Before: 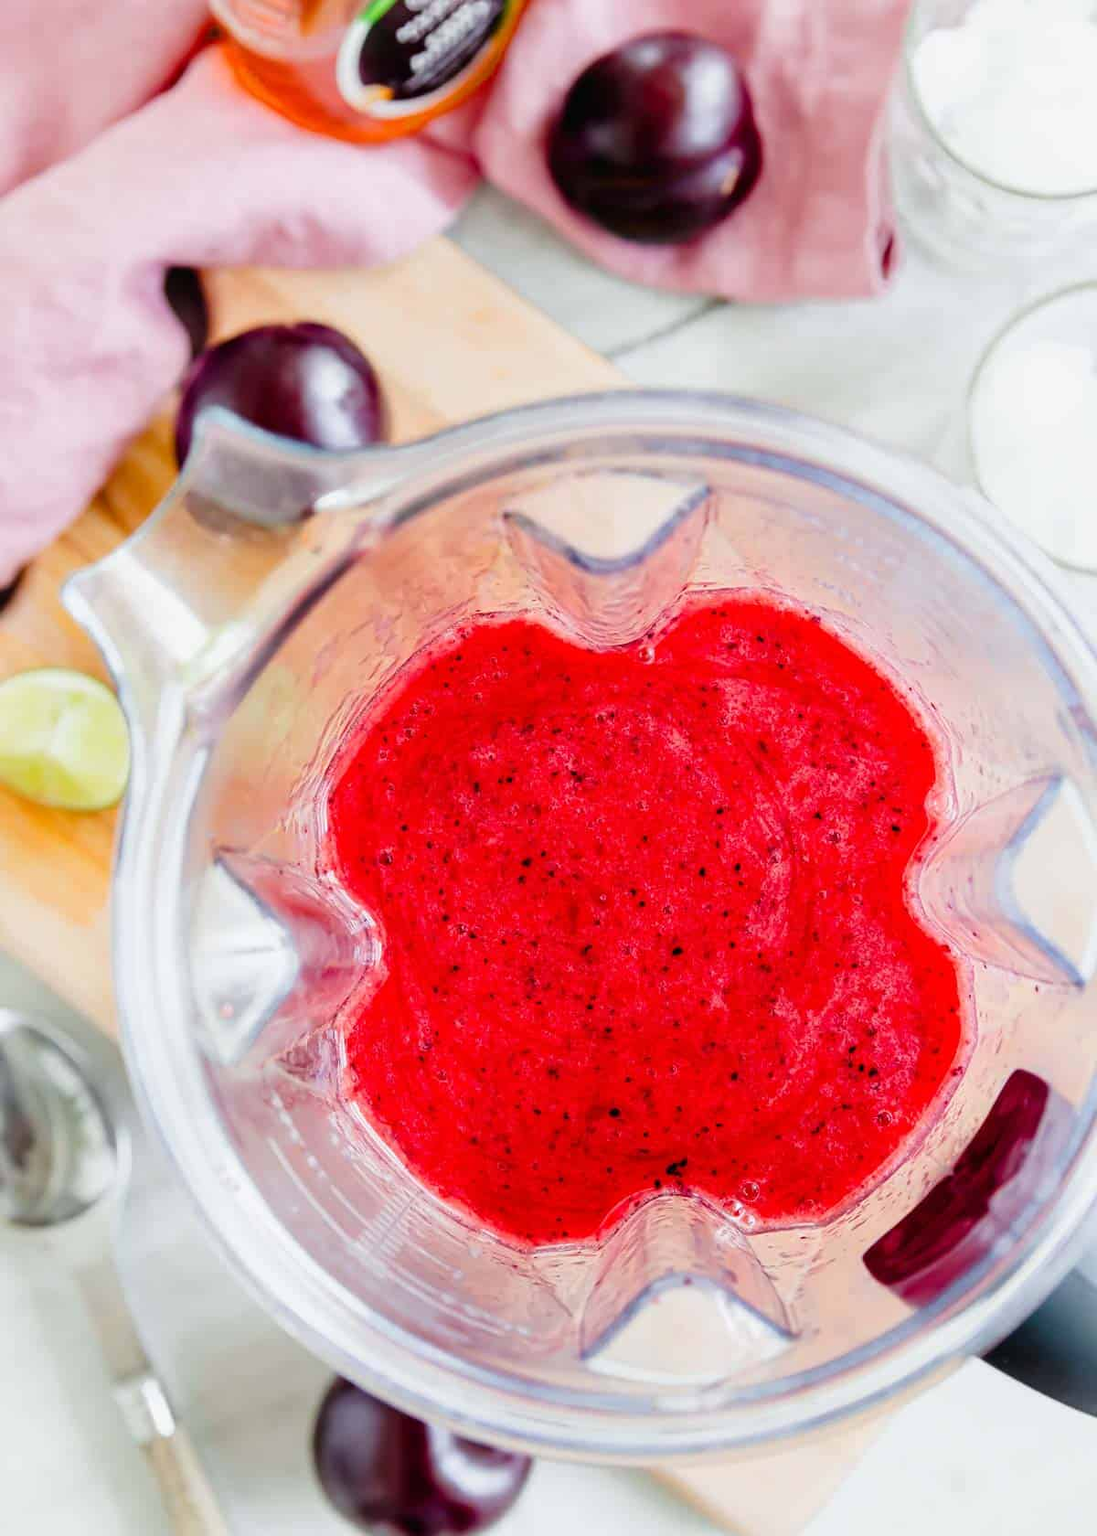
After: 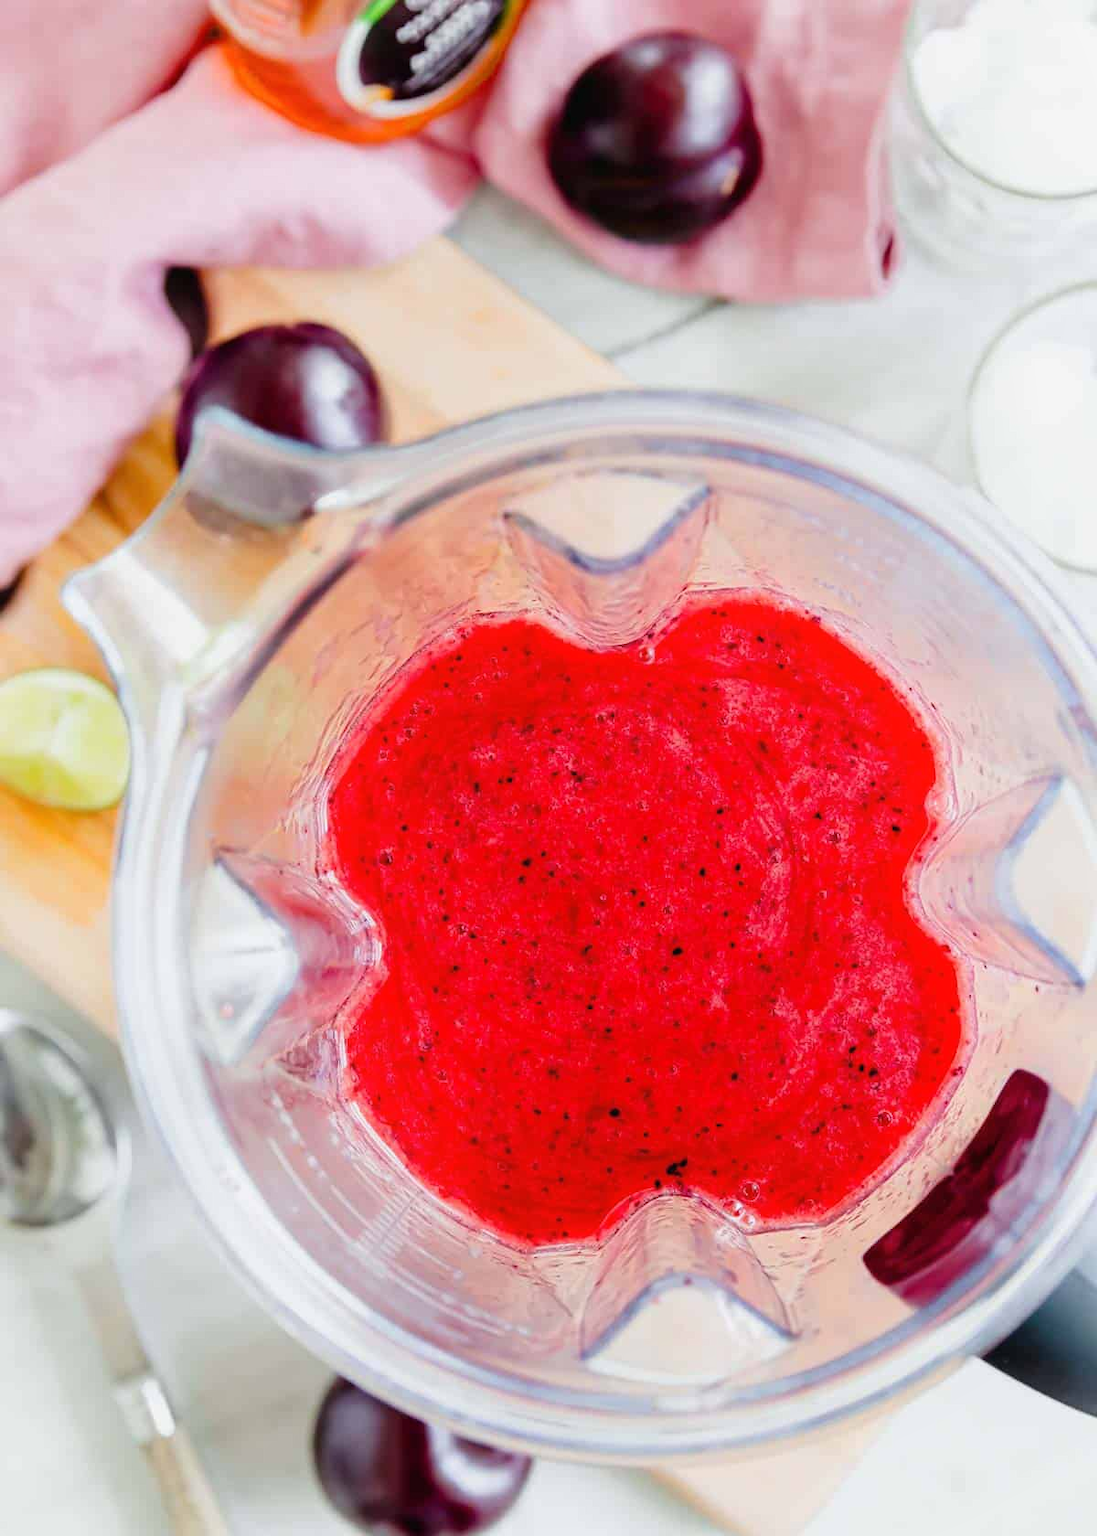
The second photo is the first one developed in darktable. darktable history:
local contrast: mode bilateral grid, contrast 100, coarseness 100, detail 89%, midtone range 0.2
